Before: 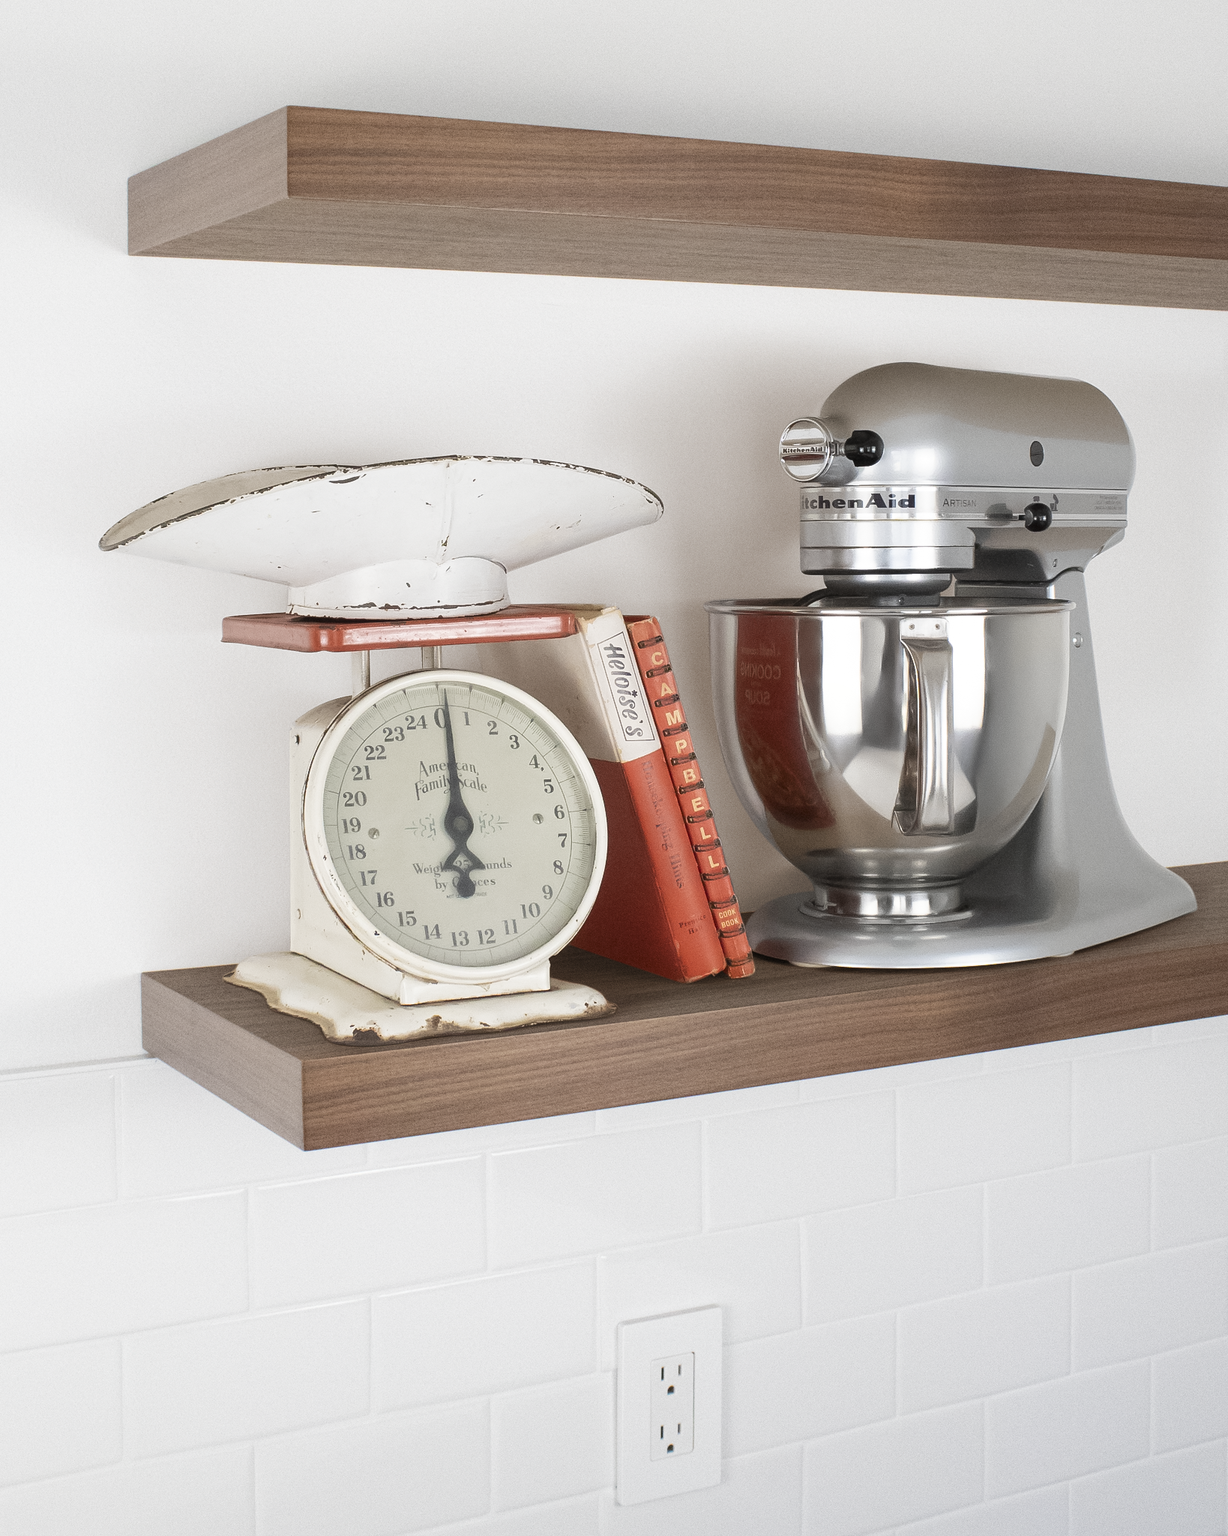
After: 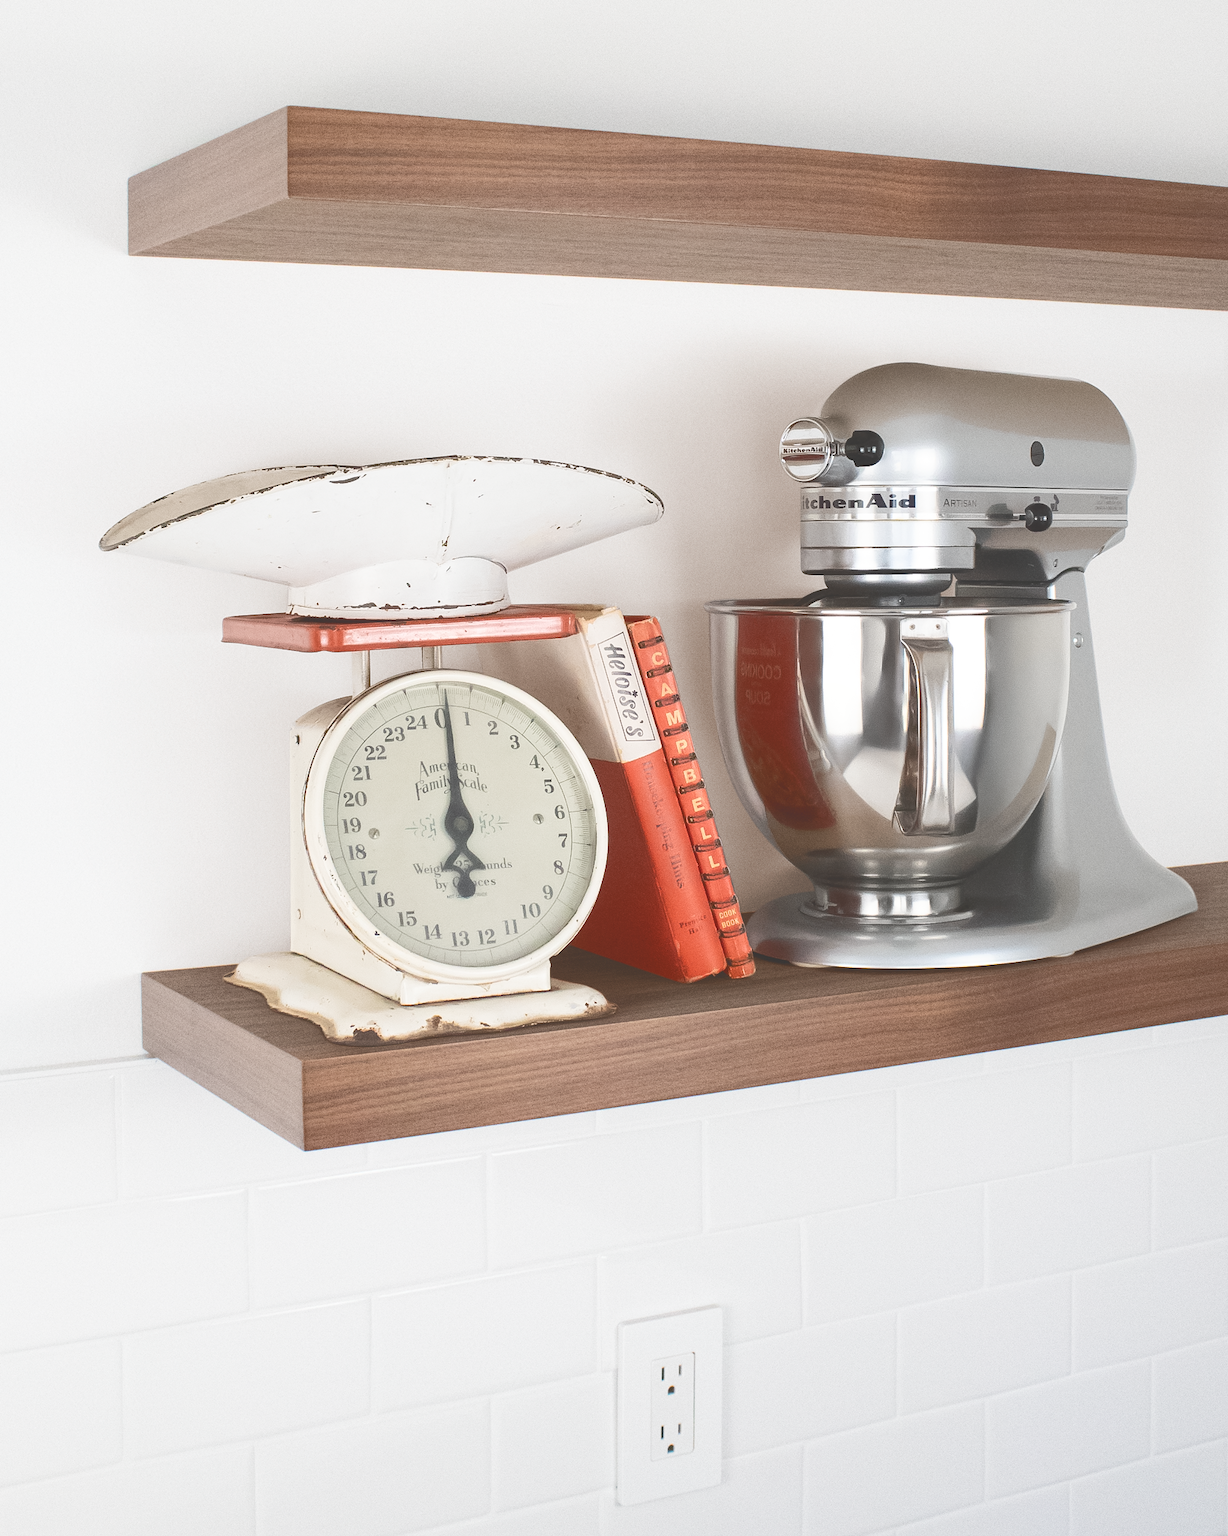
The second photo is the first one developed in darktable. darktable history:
tone curve: curves: ch0 [(0, 0) (0.003, 0.224) (0.011, 0.229) (0.025, 0.234) (0.044, 0.242) (0.069, 0.249) (0.1, 0.256) (0.136, 0.265) (0.177, 0.285) (0.224, 0.304) (0.277, 0.337) (0.335, 0.385) (0.399, 0.435) (0.468, 0.507) (0.543, 0.59) (0.623, 0.674) (0.709, 0.763) (0.801, 0.852) (0.898, 0.931) (1, 1)], color space Lab, independent channels, preserve colors none
